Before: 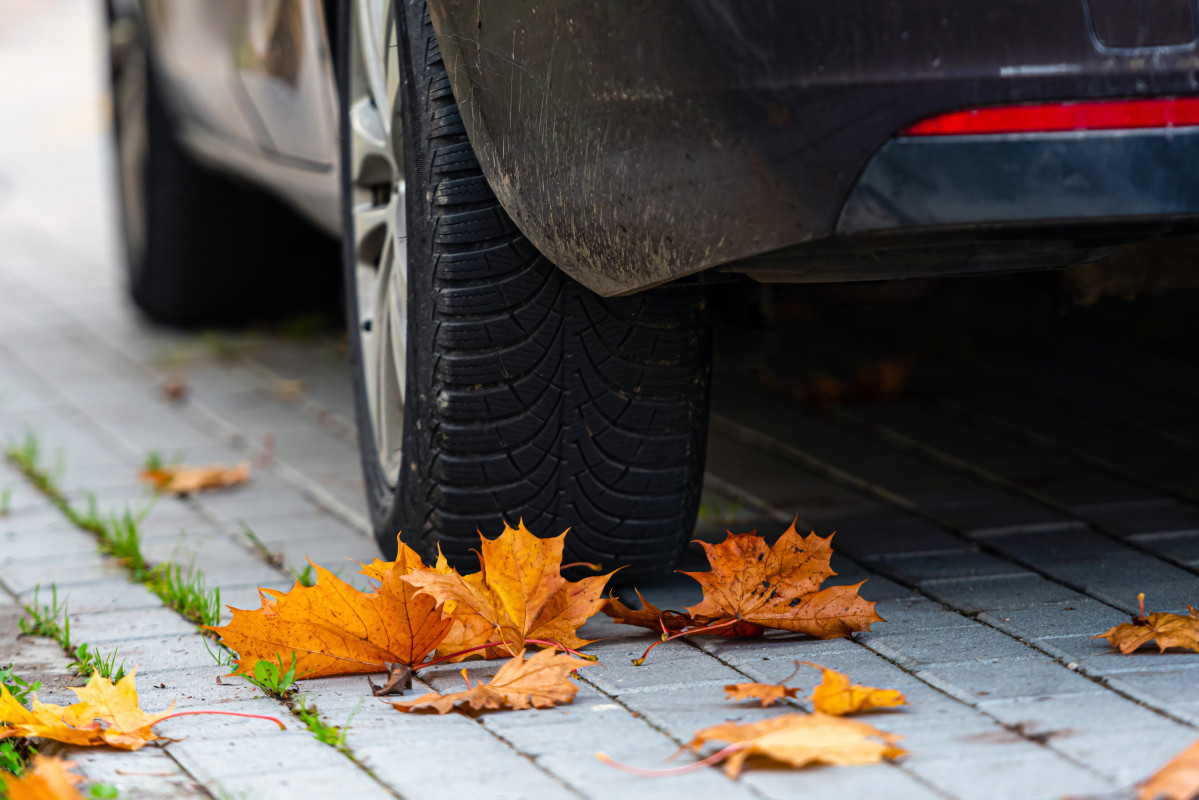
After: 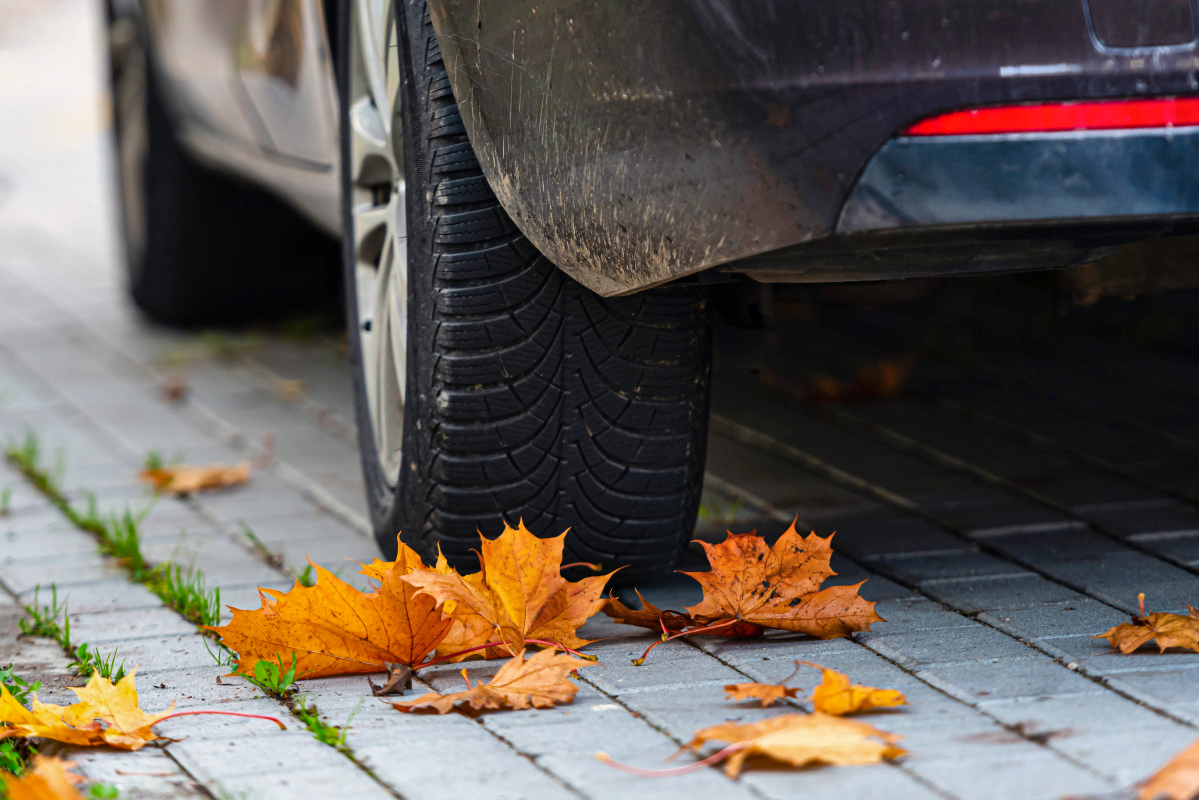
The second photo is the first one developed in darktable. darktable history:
shadows and highlights: white point adjustment 0.063, soften with gaussian
